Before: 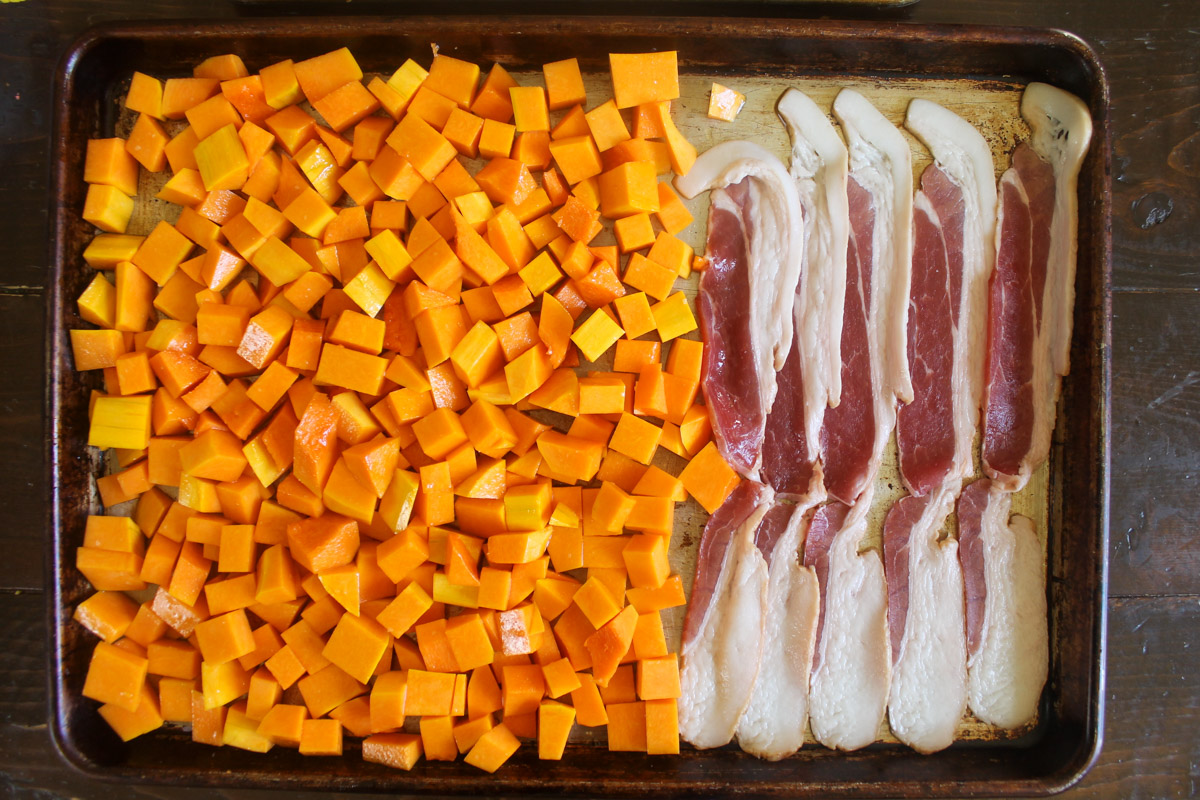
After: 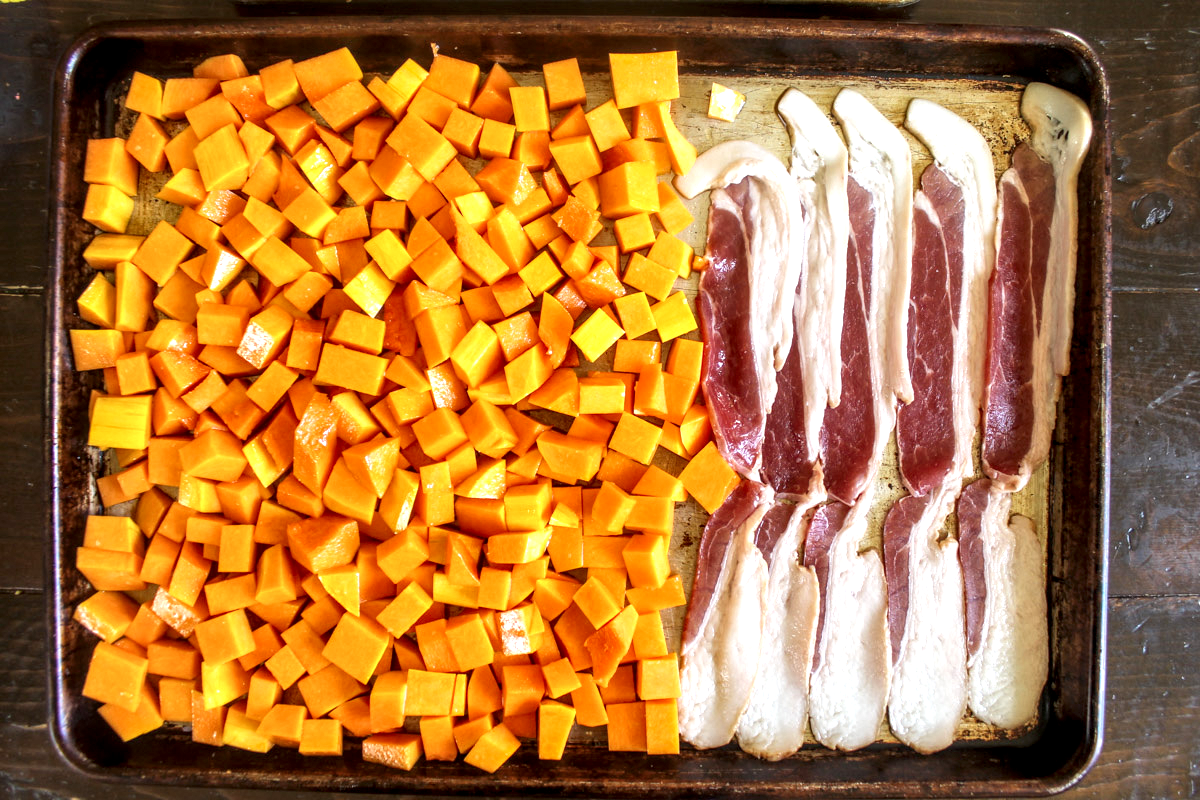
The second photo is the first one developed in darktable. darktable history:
exposure: black level correction 0.001, exposure 0.498 EV, compensate exposure bias true, compensate highlight preservation false
levels: levels [0, 0.498, 0.996]
local contrast: detail 160%
